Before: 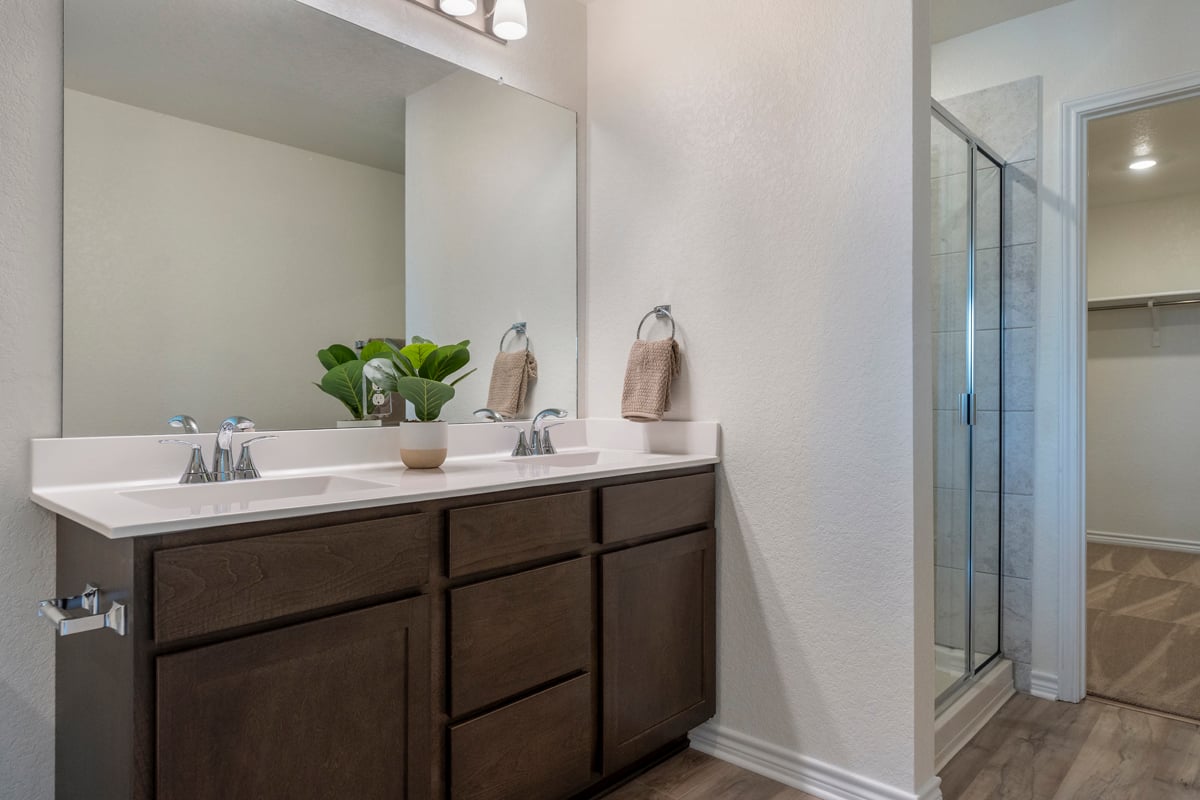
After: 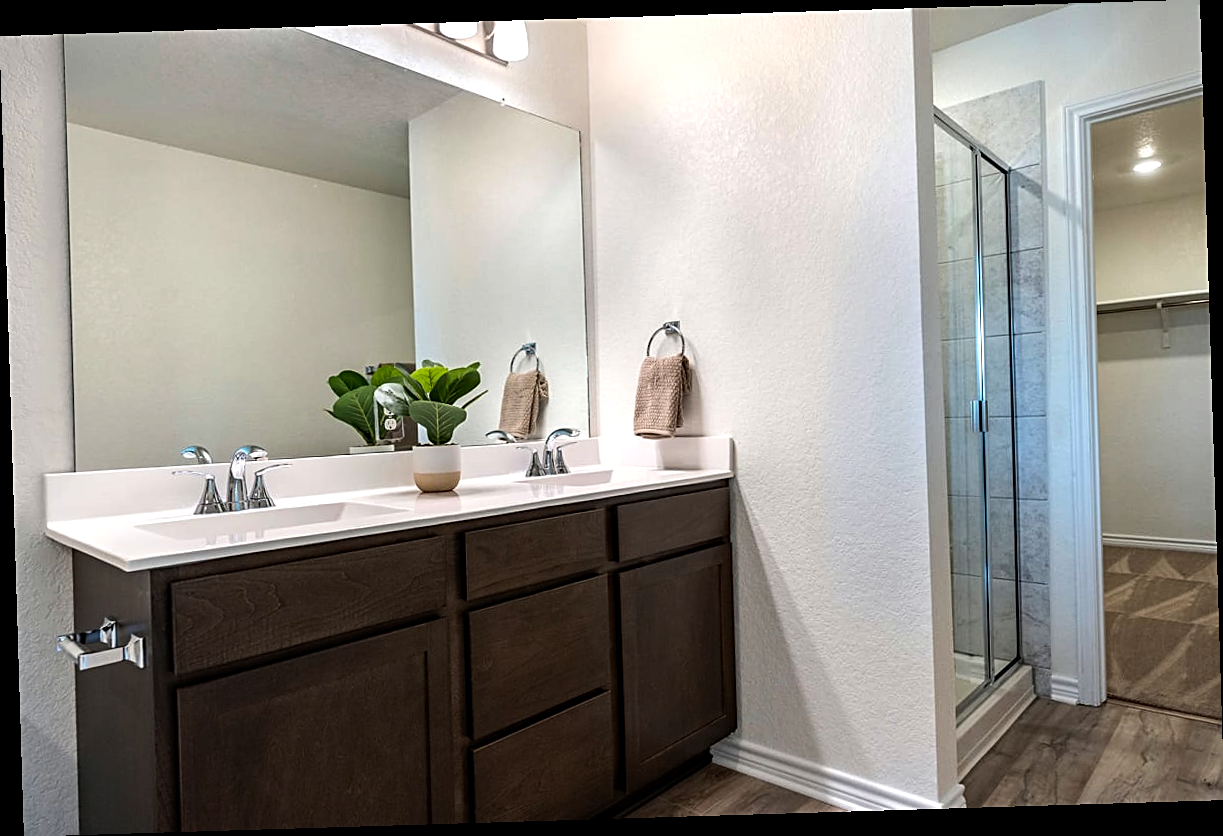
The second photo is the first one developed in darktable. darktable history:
haze removal: compatibility mode true, adaptive false
rotate and perspective: rotation -1.75°, automatic cropping off
tone equalizer: -8 EV -0.75 EV, -7 EV -0.7 EV, -6 EV -0.6 EV, -5 EV -0.4 EV, -3 EV 0.4 EV, -2 EV 0.6 EV, -1 EV 0.7 EV, +0 EV 0.75 EV, edges refinement/feathering 500, mask exposure compensation -1.57 EV, preserve details no
sharpen: on, module defaults
